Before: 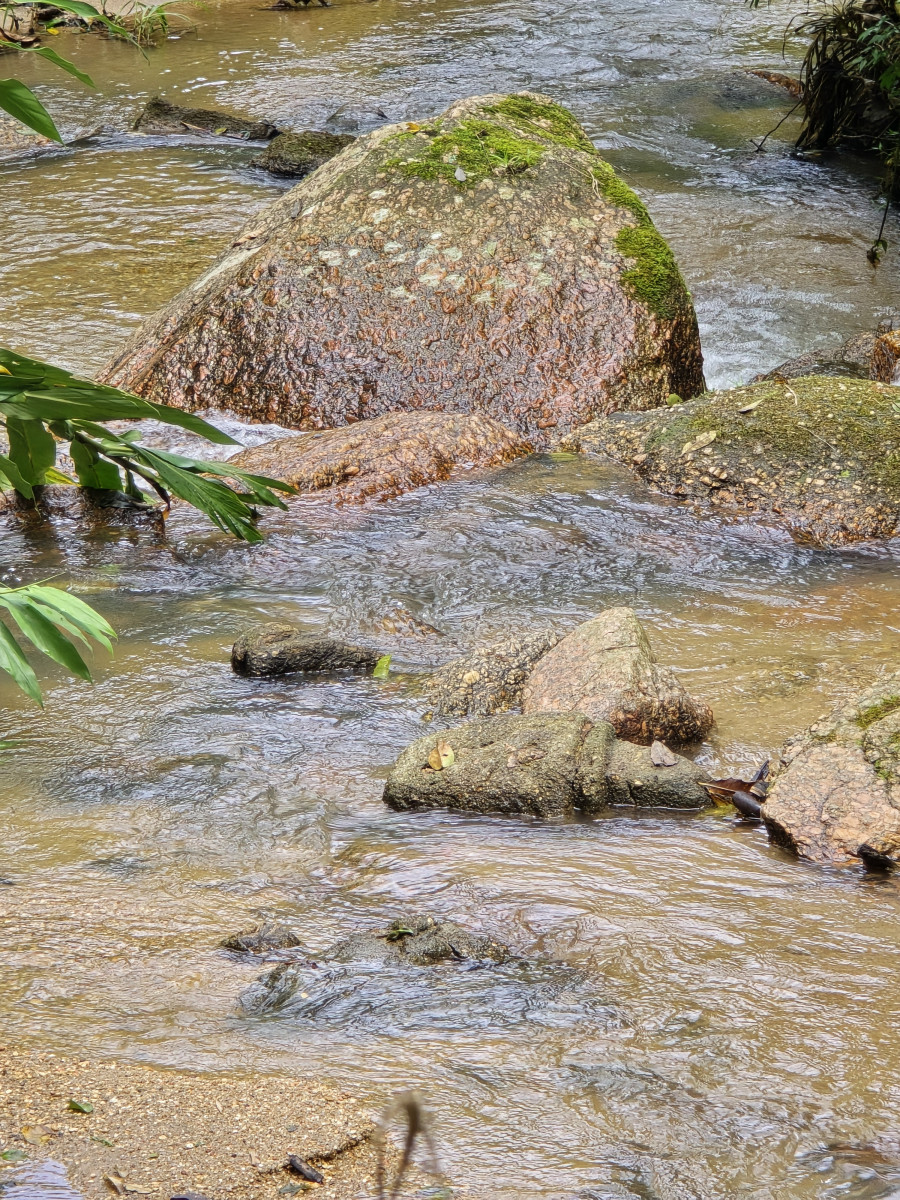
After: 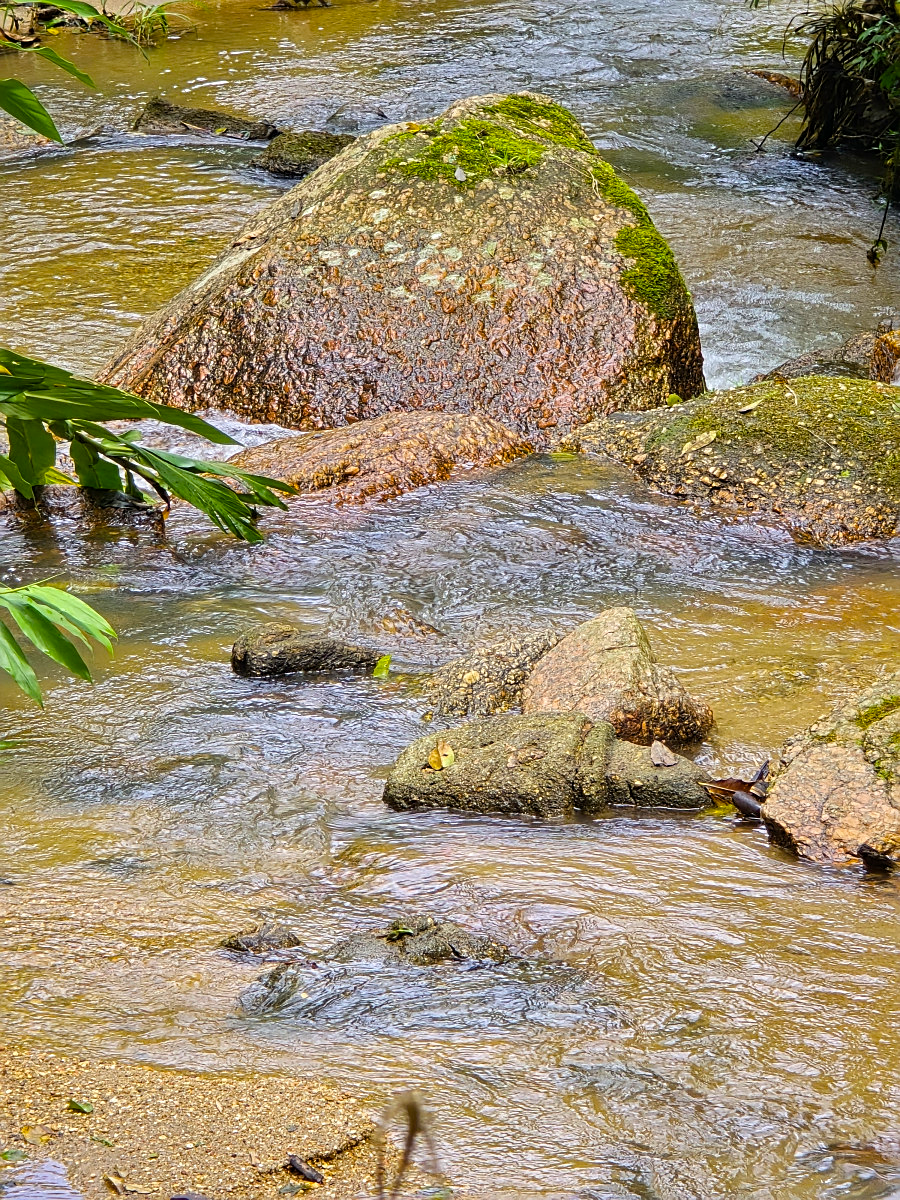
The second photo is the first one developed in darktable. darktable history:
sharpen: on, module defaults
color balance rgb: linear chroma grading › global chroma 15%, perceptual saturation grading › global saturation 30%
